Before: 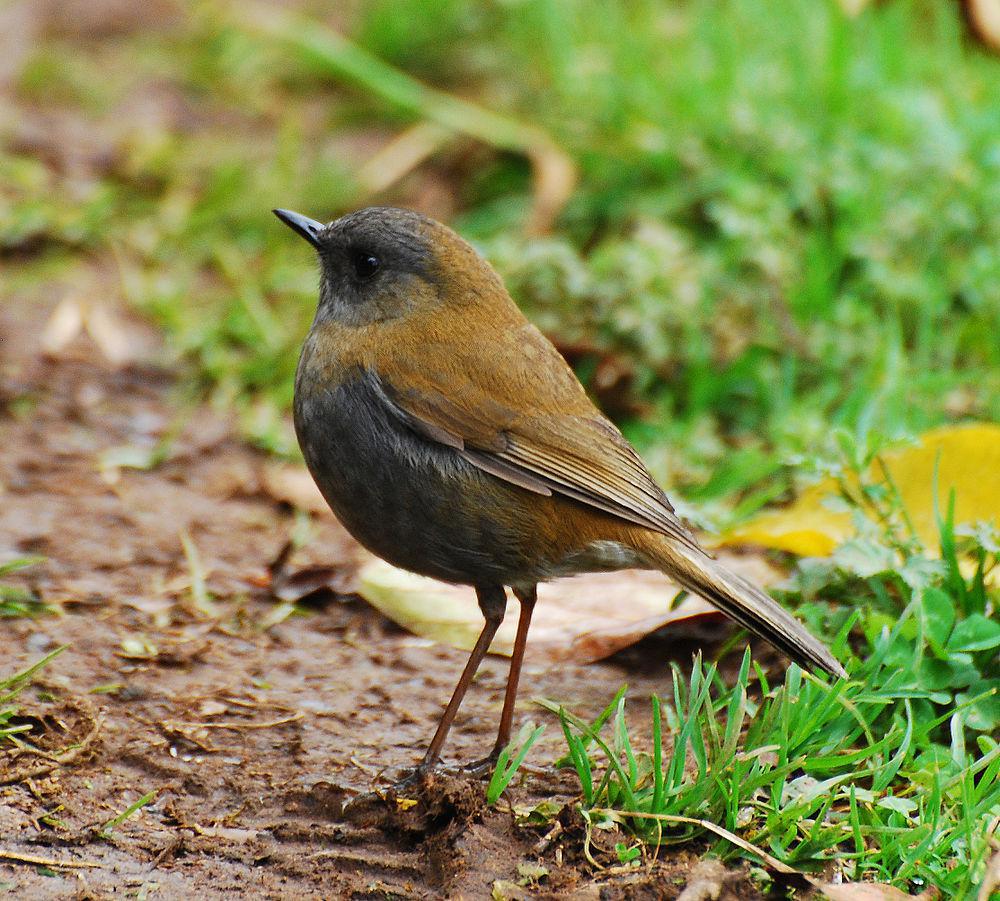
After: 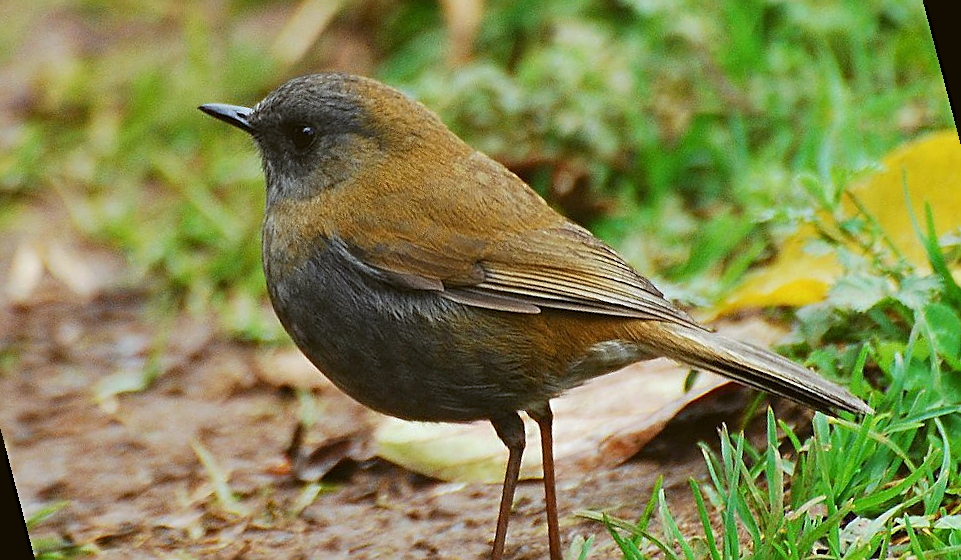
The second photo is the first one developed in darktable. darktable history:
color balance: lift [1.004, 1.002, 1.002, 0.998], gamma [1, 1.007, 1.002, 0.993], gain [1, 0.977, 1.013, 1.023], contrast -3.64%
rotate and perspective: rotation -14.8°, crop left 0.1, crop right 0.903, crop top 0.25, crop bottom 0.748
sharpen: on, module defaults
